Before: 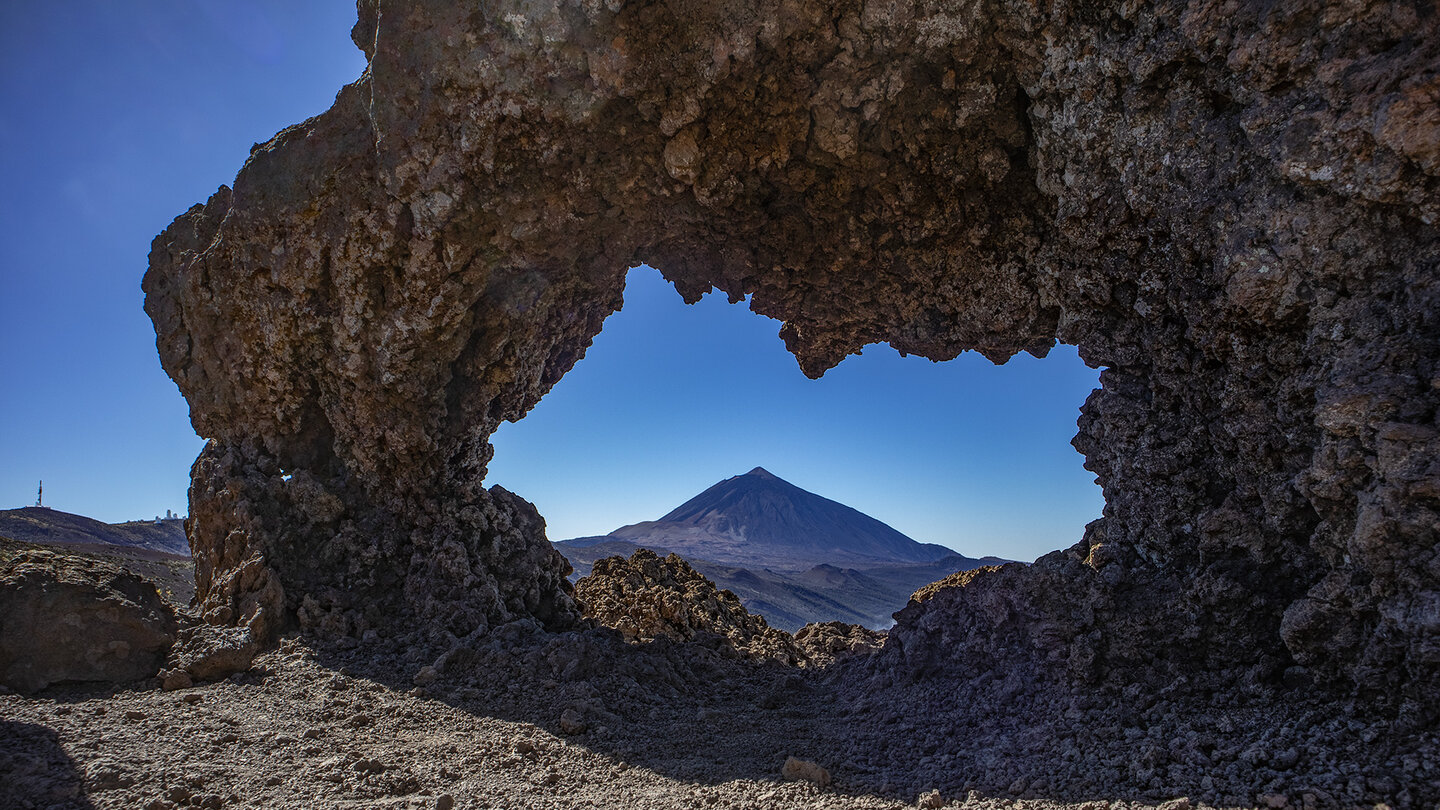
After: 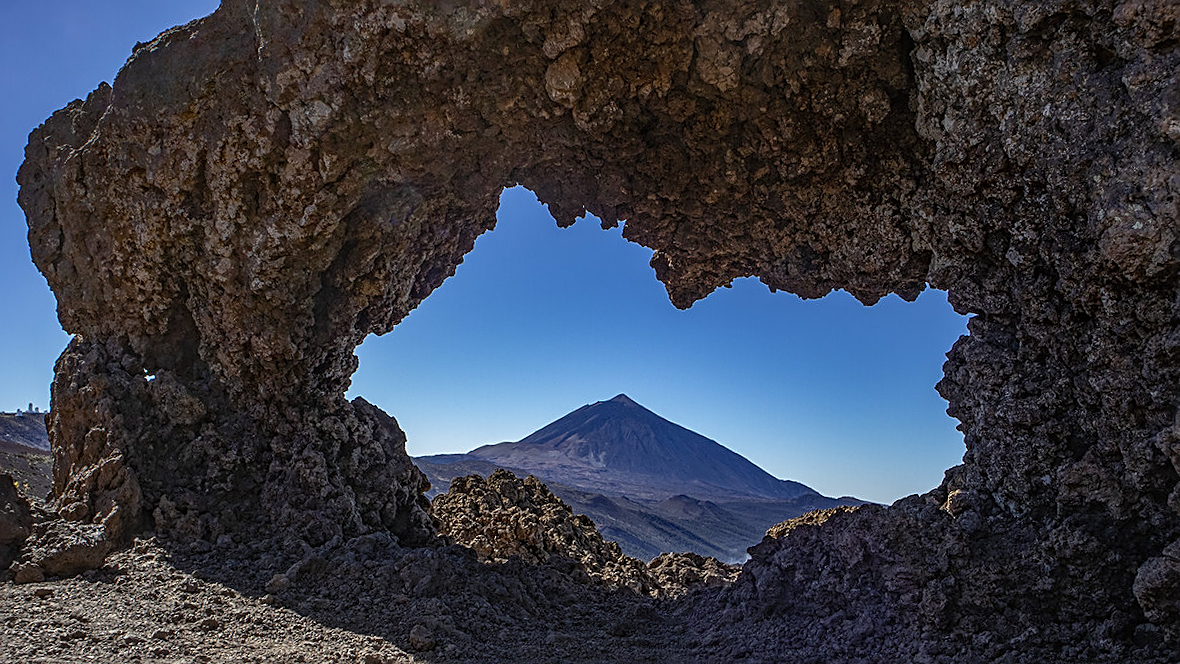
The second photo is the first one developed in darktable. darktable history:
crop and rotate: angle -3.27°, left 5.211%, top 5.211%, right 4.607%, bottom 4.607%
sharpen: on, module defaults
white balance: emerald 1
